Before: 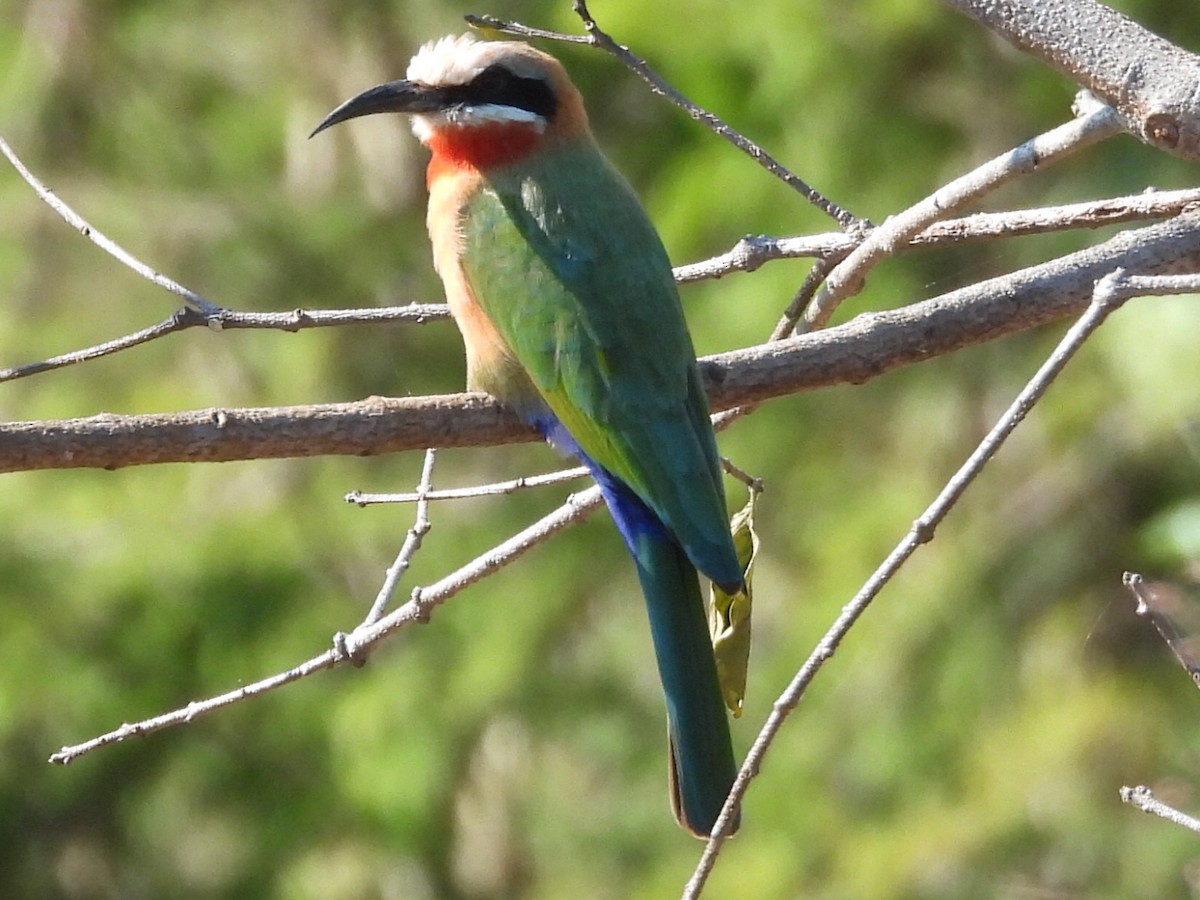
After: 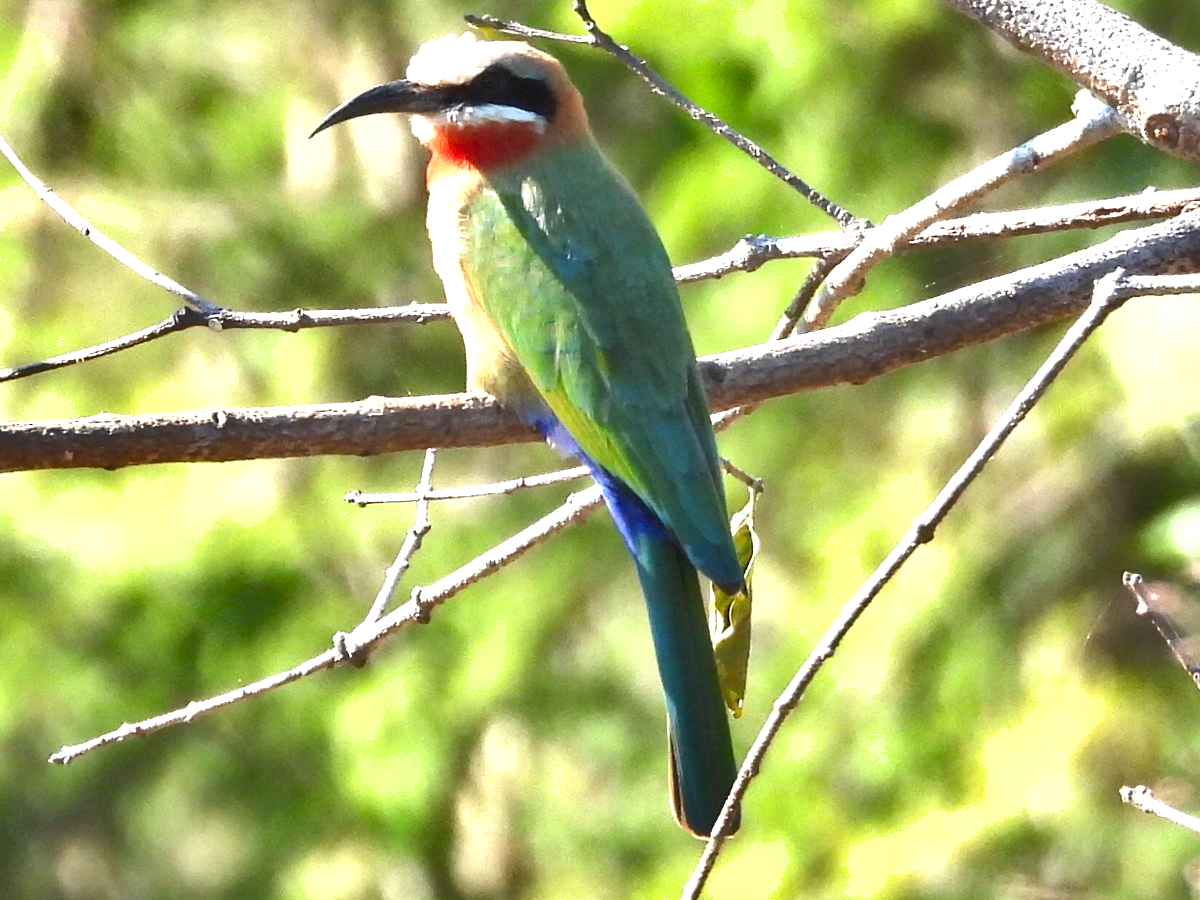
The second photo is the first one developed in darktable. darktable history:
shadows and highlights: soften with gaussian
exposure: black level correction 0.001, exposure 1.12 EV, compensate highlight preservation false
levels: levels [0, 0.492, 0.984]
